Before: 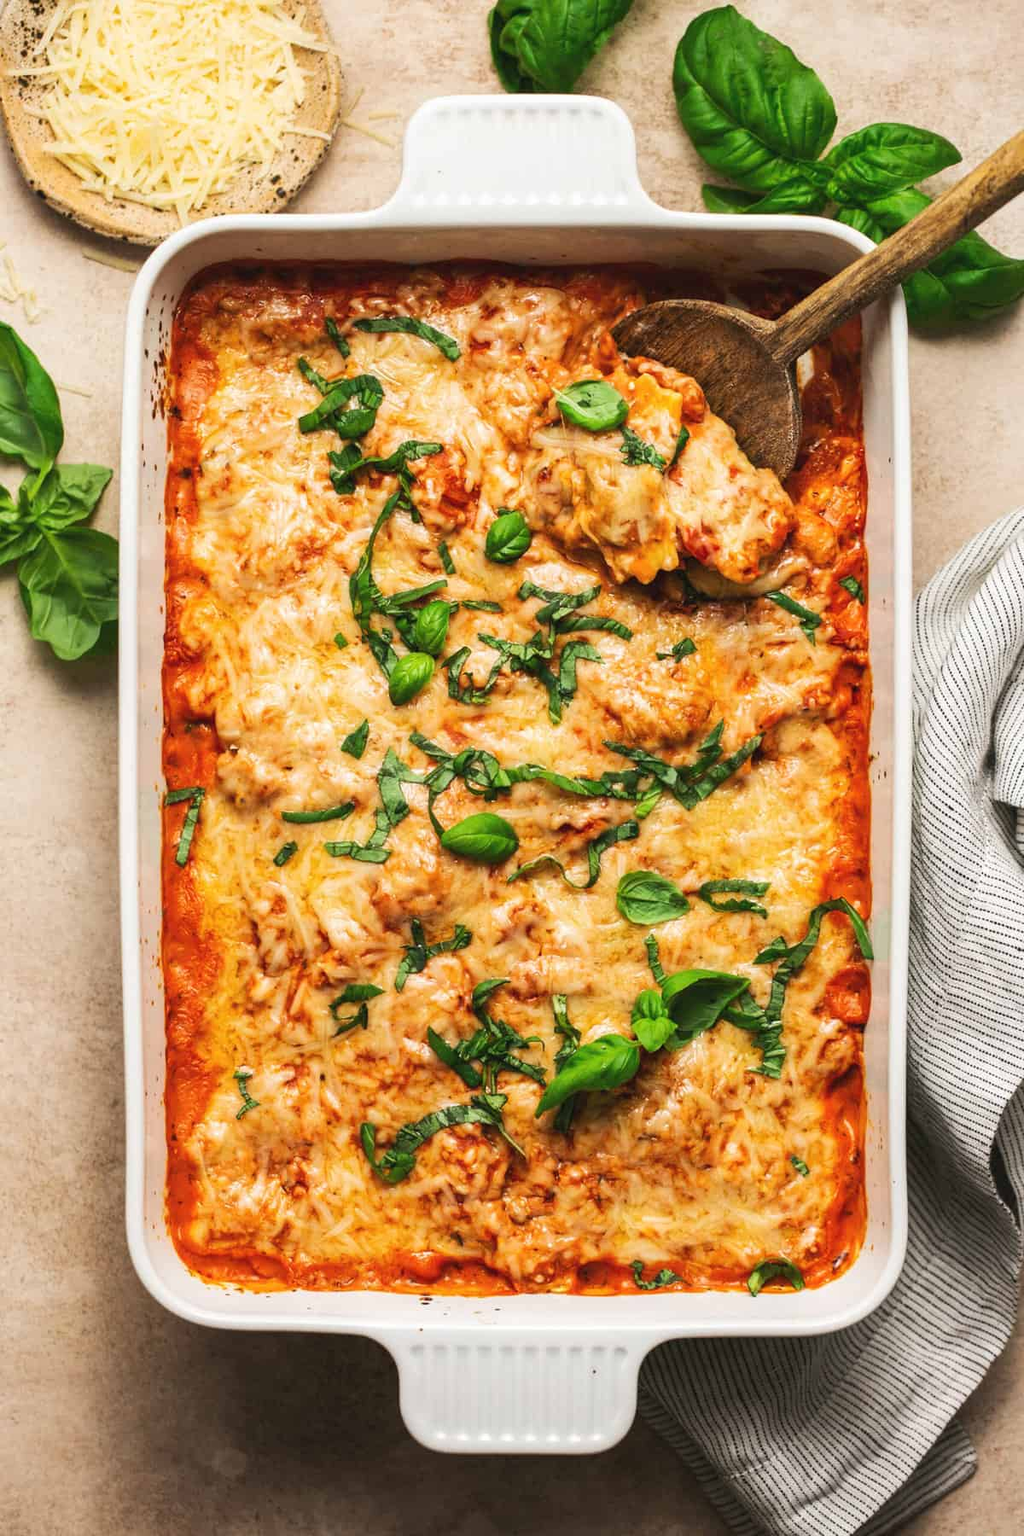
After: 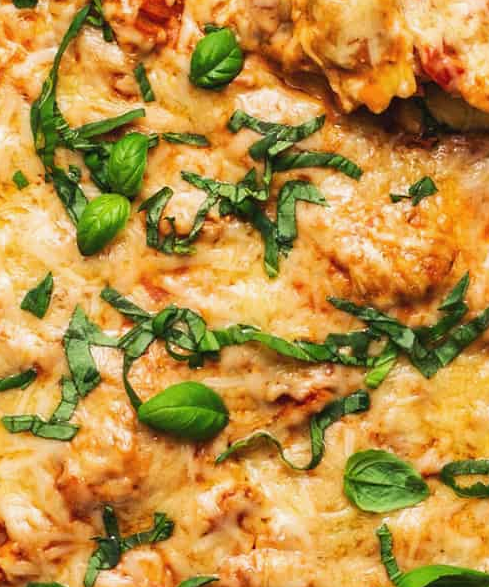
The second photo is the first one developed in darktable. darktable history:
exposure: exposure -0.066 EV, compensate highlight preservation false
crop: left 31.656%, top 31.728%, right 27.53%, bottom 35.624%
sharpen: radius 5.29, amount 0.31, threshold 26.314
